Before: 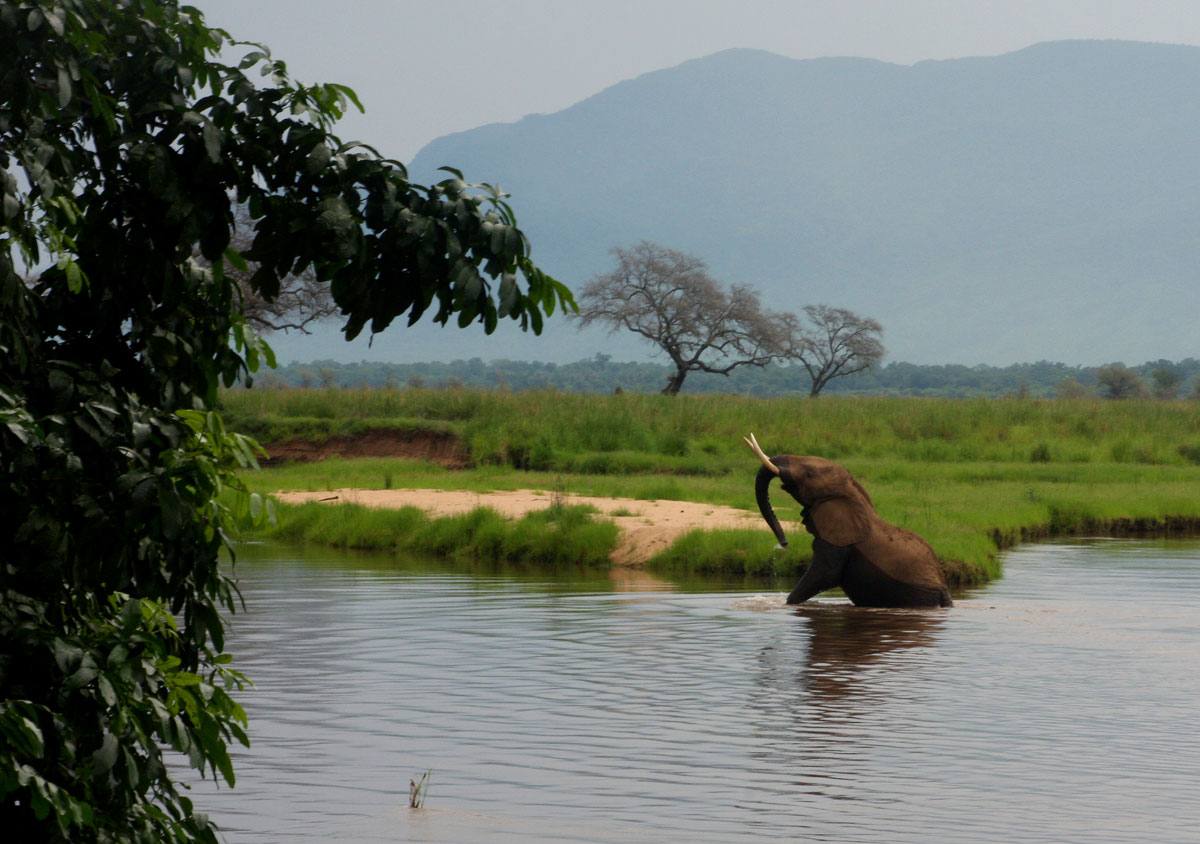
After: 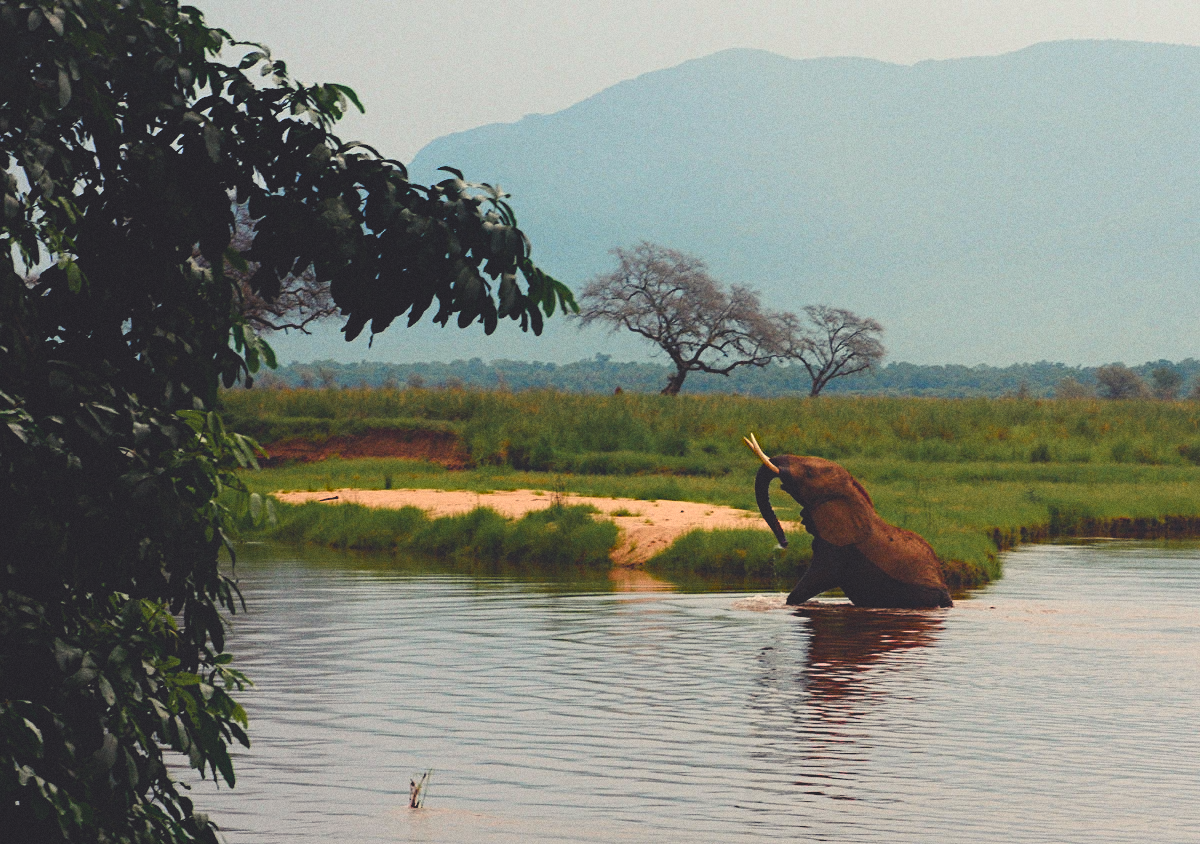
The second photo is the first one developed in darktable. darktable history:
contrast equalizer "negative clarity": octaves 7, y [[0.6 ×6], [0.55 ×6], [0 ×6], [0 ×6], [0 ×6]], mix -0.3
color equalizer "creative | pacific": saturation › orange 1.03, saturation › yellow 0.883, saturation › green 0.883, saturation › blue 1.08, saturation › magenta 1.05, hue › orange -4.88, hue › green 8.78, brightness › red 1.06, brightness › orange 1.08, brightness › yellow 0.916, brightness › green 0.916, brightness › cyan 1.04, brightness › blue 1.12, brightness › magenta 1.07
diffuse or sharpen "_builtin_sharpen demosaicing | AA filter": edge sensitivity 1, 1st order anisotropy 100%, 2nd order anisotropy 100%, 3rd order anisotropy 100%, 4th order anisotropy 100%, 1st order speed -25%, 2nd order speed -25%, 3rd order speed -25%, 4th order speed -25%
diffuse or sharpen "bloom 20%": radius span 32, 1st order speed 50%, 2nd order speed 50%, 3rd order speed 50%, 4th order speed 50% | blend: blend mode normal, opacity 20%; mask: uniform (no mask)
rgb primaries "creative | pacific": red hue -0.042, red purity 1.1, green hue 0.047, green purity 1.12, blue hue -0.089, blue purity 0.88
tone equalizer "_builtin_contrast tone curve | soft": -8 EV -0.417 EV, -7 EV -0.389 EV, -6 EV -0.333 EV, -5 EV -0.222 EV, -3 EV 0.222 EV, -2 EV 0.333 EV, -1 EV 0.389 EV, +0 EV 0.417 EV, edges refinement/feathering 500, mask exposure compensation -1.57 EV, preserve details no
color balance rgb "creative | pacific": shadows lift › chroma 3%, shadows lift › hue 280.8°, power › hue 330°, highlights gain › chroma 3%, highlights gain › hue 75.6°, global offset › luminance 2%, perceptual saturation grading › global saturation 20%, perceptual saturation grading › highlights -25%, perceptual saturation grading › shadows 50%, global vibrance 20.33%
grain "film": coarseness 0.09 ISO
